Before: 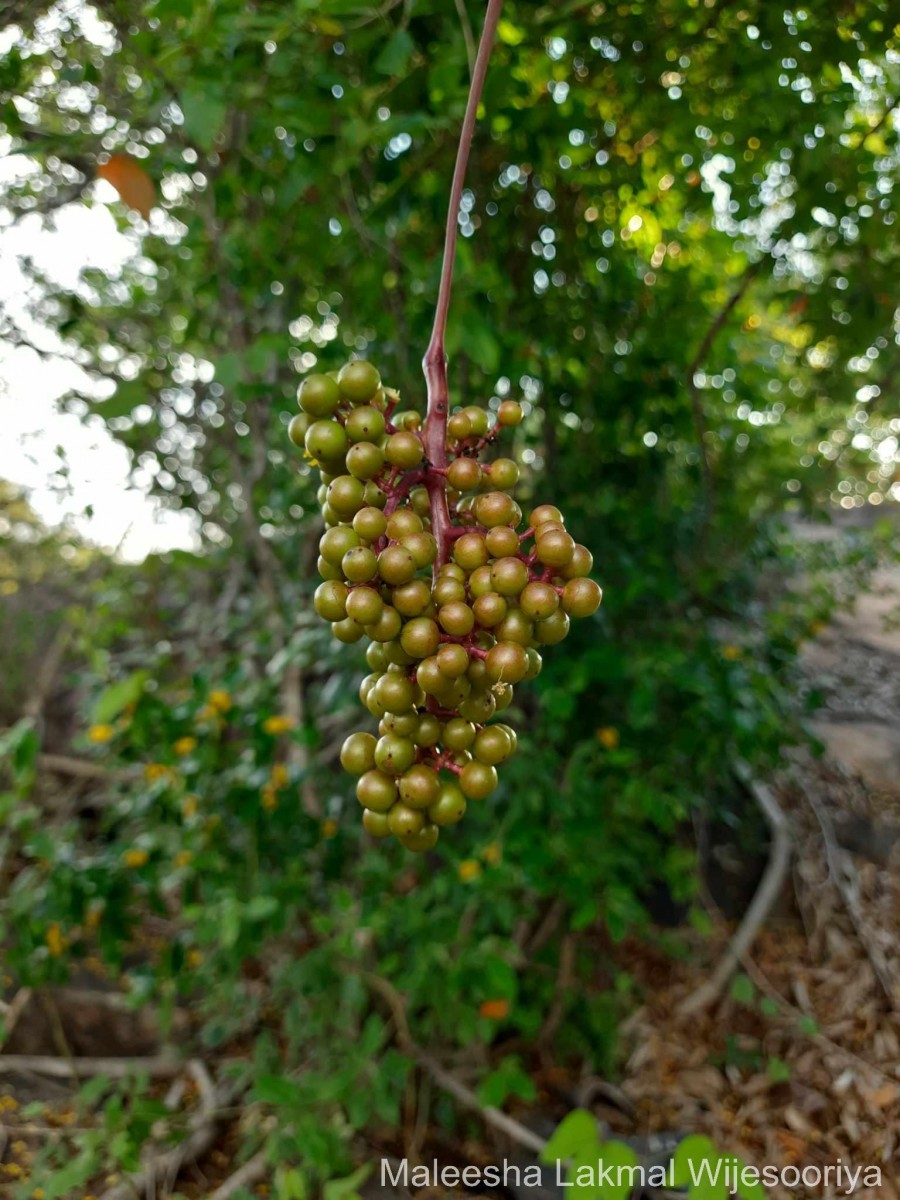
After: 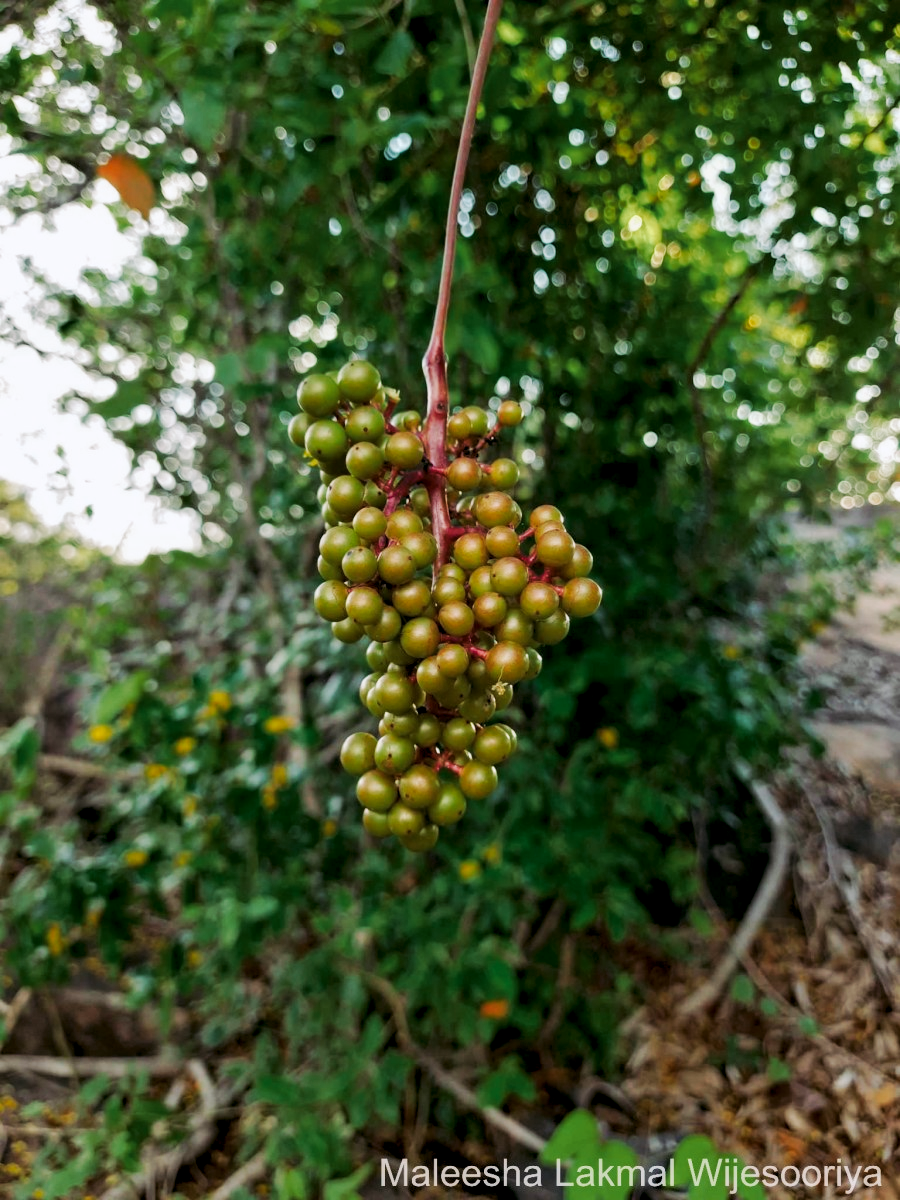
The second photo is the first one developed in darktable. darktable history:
tone curve: curves: ch0 [(0, 0) (0.003, 0.003) (0.011, 0.011) (0.025, 0.025) (0.044, 0.044) (0.069, 0.068) (0.1, 0.098) (0.136, 0.134) (0.177, 0.175) (0.224, 0.221) (0.277, 0.273) (0.335, 0.33) (0.399, 0.393) (0.468, 0.461) (0.543, 0.546) (0.623, 0.625) (0.709, 0.711) (0.801, 0.802) (0.898, 0.898) (1, 1)], preserve colors none
color look up table: target L [96.84, 94, 93.12, 89.35, 86.2, 86.97, 77.94, 72.81, 68.89, 53.09, 48.44, 57.06, 26.61, 14.9, 200, 82.65, 75.21, 70.65, 72.79, 65.16, 60.99, 64.01, 53.5, 51.2, 47, 33.08, 18.22, 11.27, 90.05, 86.74, 76.72, 79.81, 73.94, 70.72, 59.28, 59.22, 64.63, 44.73, 49.52, 49.02, 29.75, 30.19, 22.08, 3.489, 90.51, 81.34, 65.45, 57.45, 29.79], target a [-0.261, -12.76, -13.91, -23.51, -45.1, -7.073, -15.16, -5.607, -44.68, -50.06, -23.14, -39.5, -31.01, -18.34, 0, 19.46, 16.93, 45.76, 18.66, 52.81, 74.16, 19.69, 79.94, 34.09, 68.55, 55.67, 37.03, 5.493, 18.13, 6.778, 37.92, 34.34, 11.89, 19.7, -0.463, 81.02, 9.578, 62.46, 58.59, 69.56, 34.31, 47.91, 33.15, 12.79, -36.58, -17.7, -35.51, -23.5, -1.331], target b [0.964, 36.86, 11.18, 21, 27.8, 26.4, 4.842, 73.13, 13.25, 39.09, 41.22, 0.259, 25.61, 4.846, 0, 16.39, 77.14, 17.38, 9.051, 61.66, -9.396, 38.28, 39.53, 59.7, 61.52, 24.23, 27.8, 12.33, -12.47, -3.475, -4.878, -27.94, -32.13, -16.71, -1.336, -35.75, -50.74, -18.66, -45, -64.06, -21.27, -83.57, -70.42, -8.371, -9.231, -20.65, -17.48, -29.62, -38.83], num patches 49
